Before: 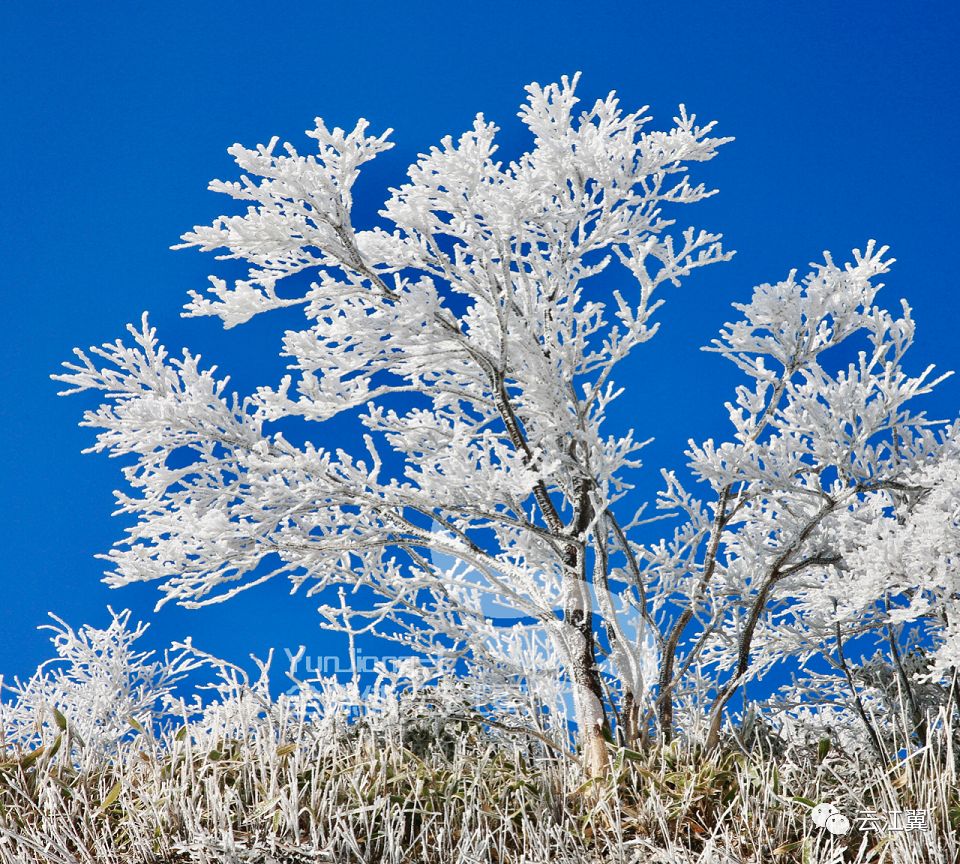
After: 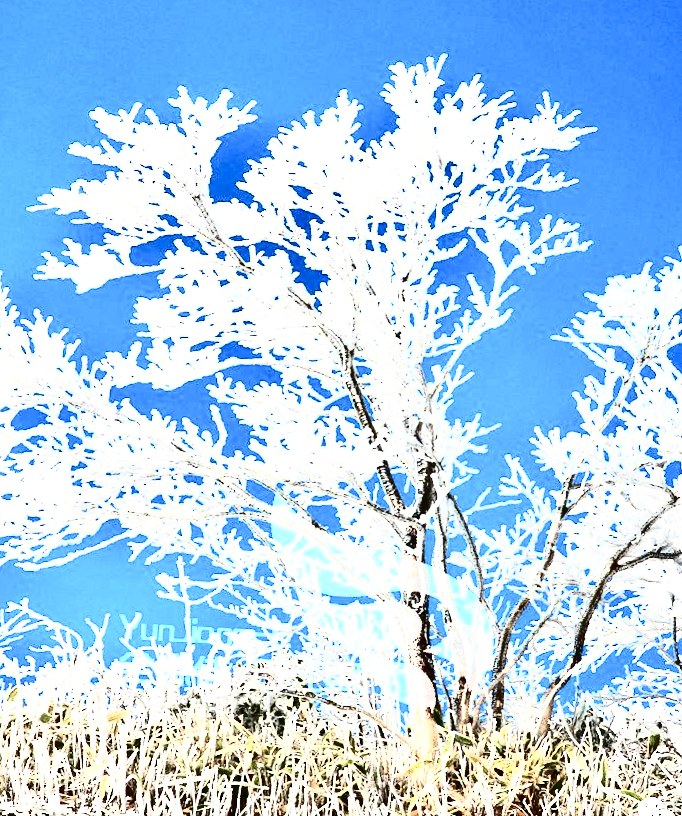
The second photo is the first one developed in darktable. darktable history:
exposure: exposure 1.216 EV, compensate highlight preservation false
tone curve: curves: ch0 [(0, 0) (0.003, 0.01) (0.011, 0.012) (0.025, 0.012) (0.044, 0.017) (0.069, 0.021) (0.1, 0.025) (0.136, 0.03) (0.177, 0.037) (0.224, 0.052) (0.277, 0.092) (0.335, 0.16) (0.399, 0.3) (0.468, 0.463) (0.543, 0.639) (0.623, 0.796) (0.709, 0.904) (0.801, 0.962) (0.898, 0.988) (1, 1)], color space Lab, independent channels, preserve colors none
crop and rotate: angle -3°, left 14.089%, top 0.031%, right 10.776%, bottom 0.082%
